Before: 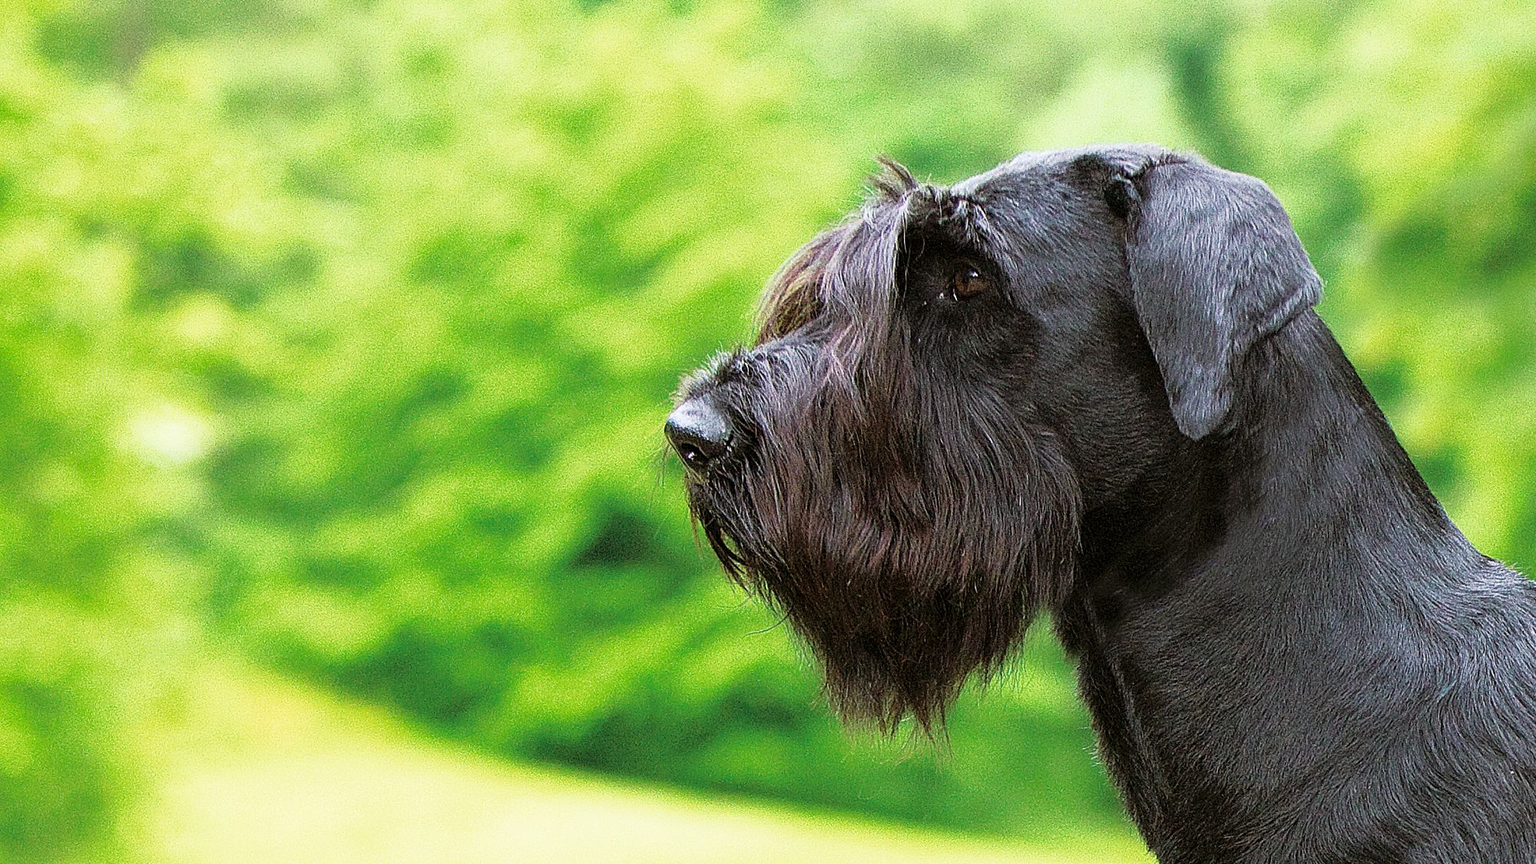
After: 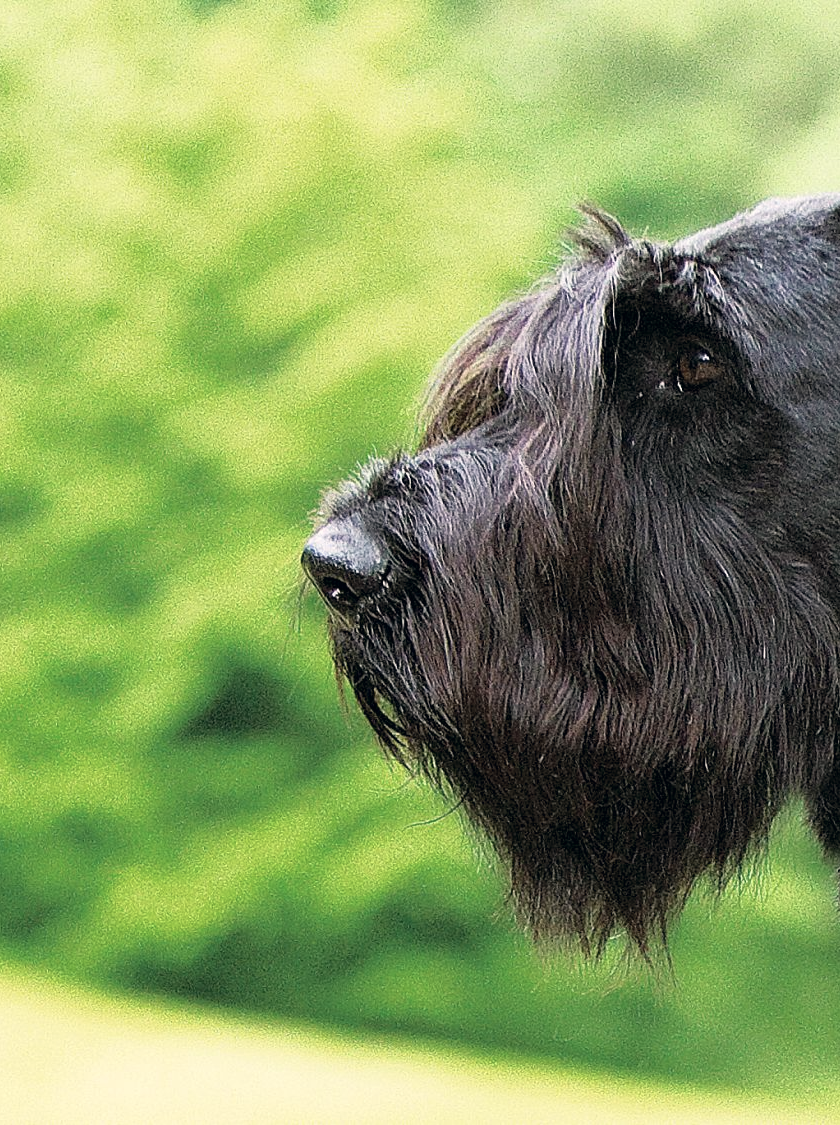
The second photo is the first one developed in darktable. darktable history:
crop: left 28.206%, right 29.563%
color correction: highlights a* 2.89, highlights b* 5, shadows a* -2.73, shadows b* -4.9, saturation 0.765
